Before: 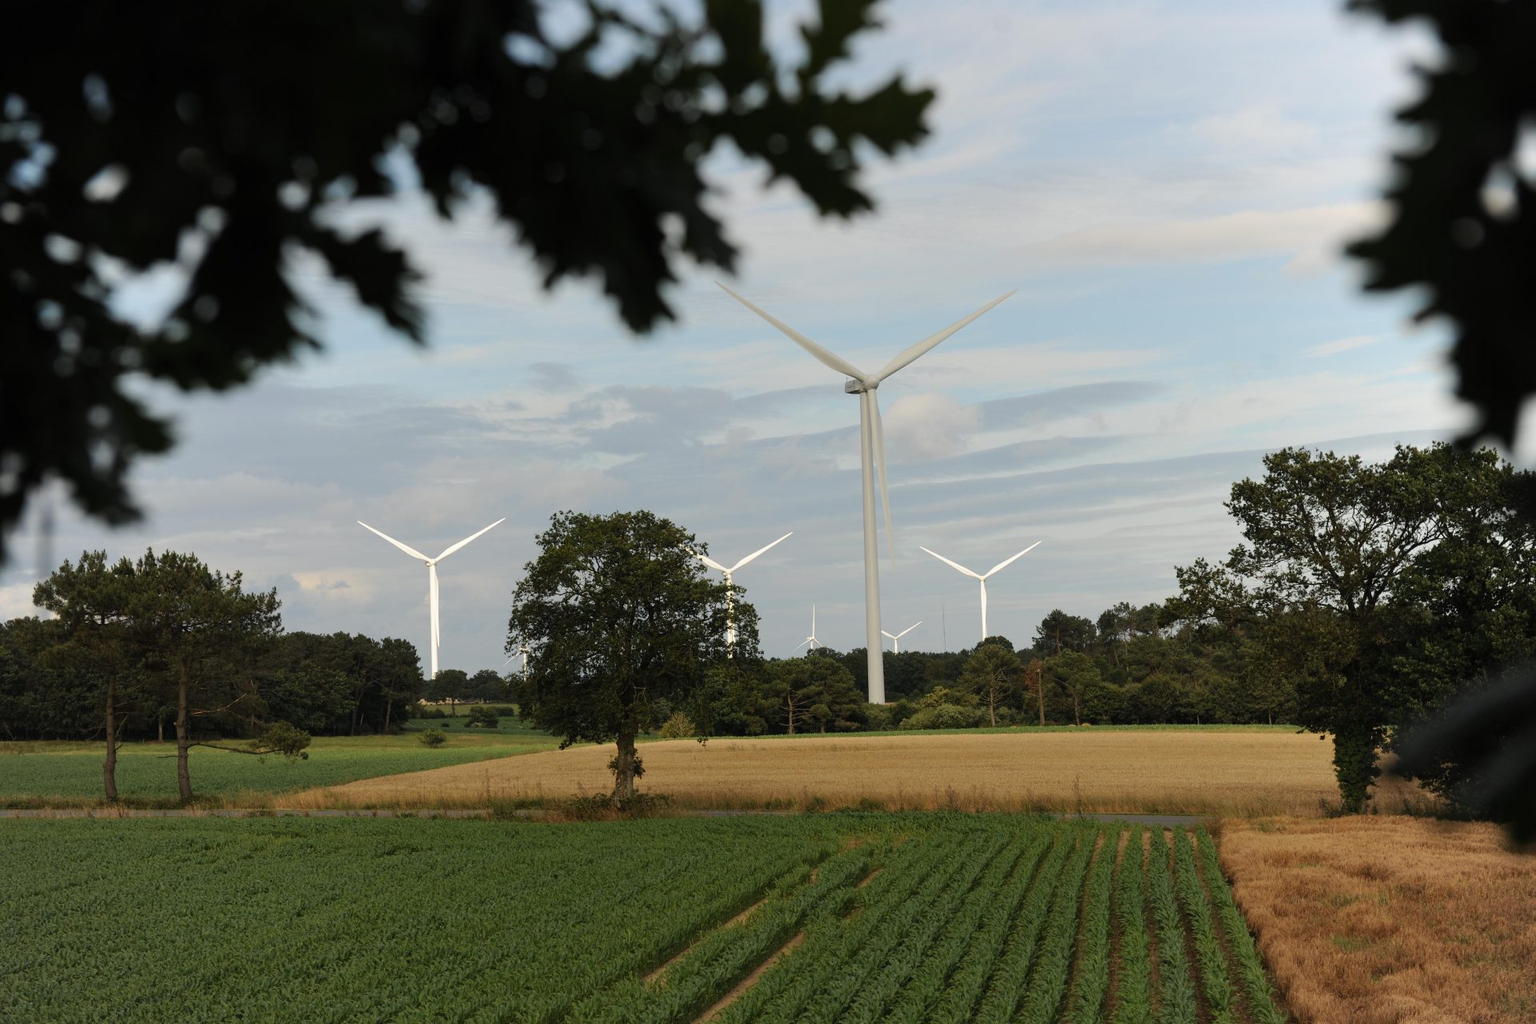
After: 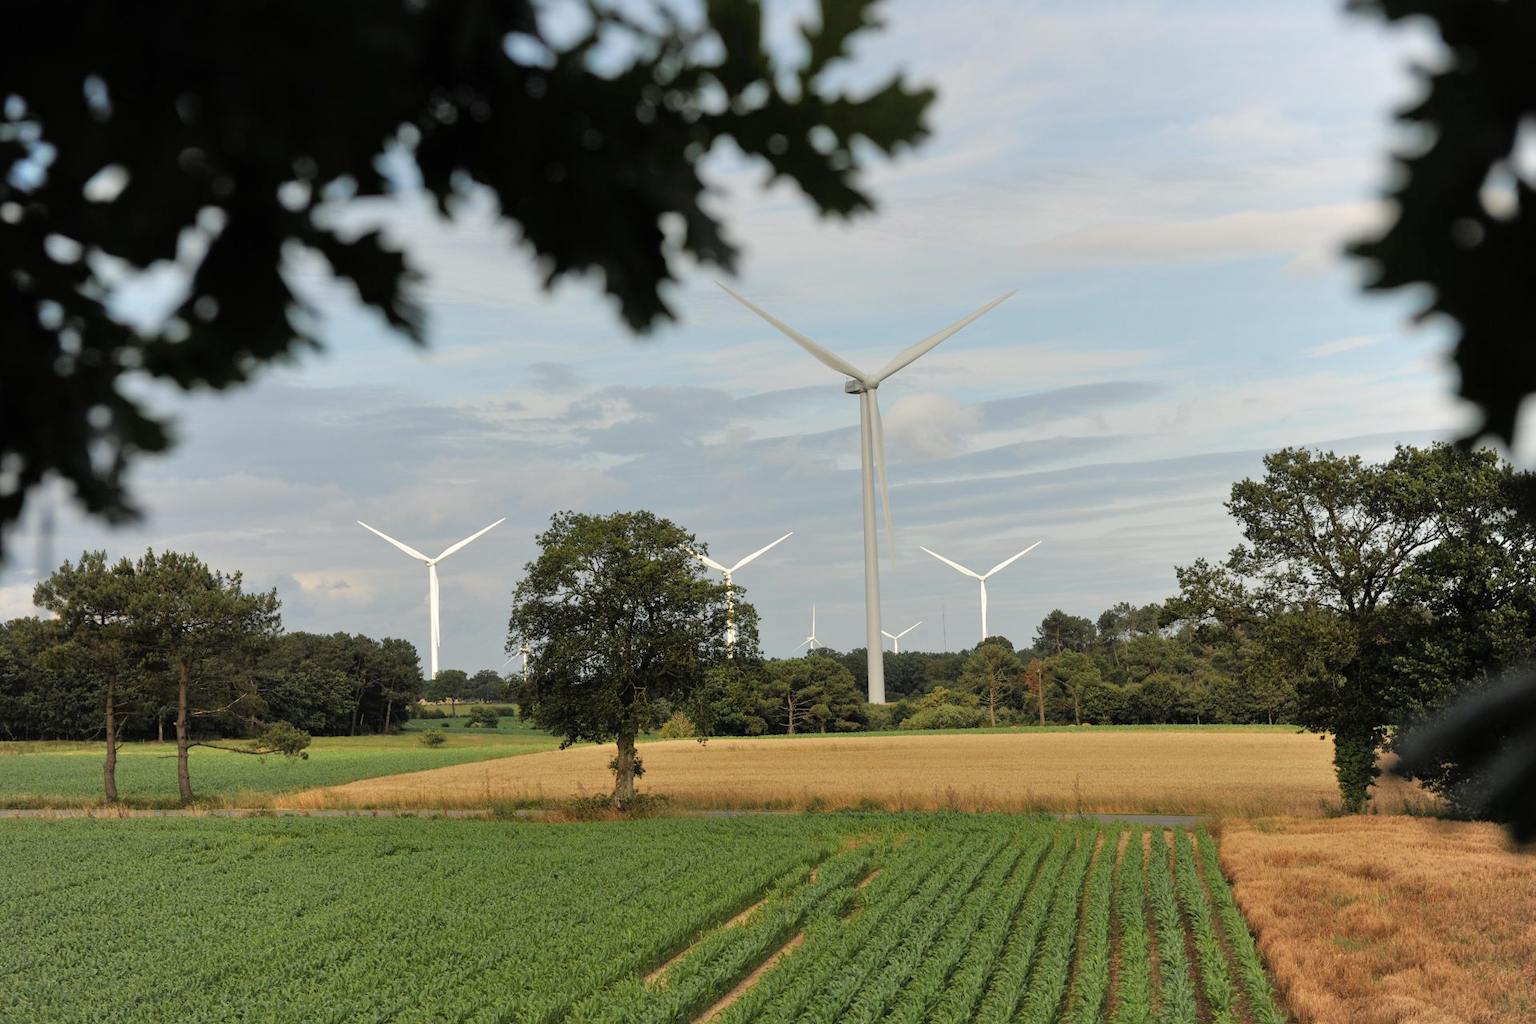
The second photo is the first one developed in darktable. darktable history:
tone equalizer: -7 EV 0.142 EV, -6 EV 0.571 EV, -5 EV 1.12 EV, -4 EV 1.3 EV, -3 EV 1.13 EV, -2 EV 0.6 EV, -1 EV 0.166 EV
